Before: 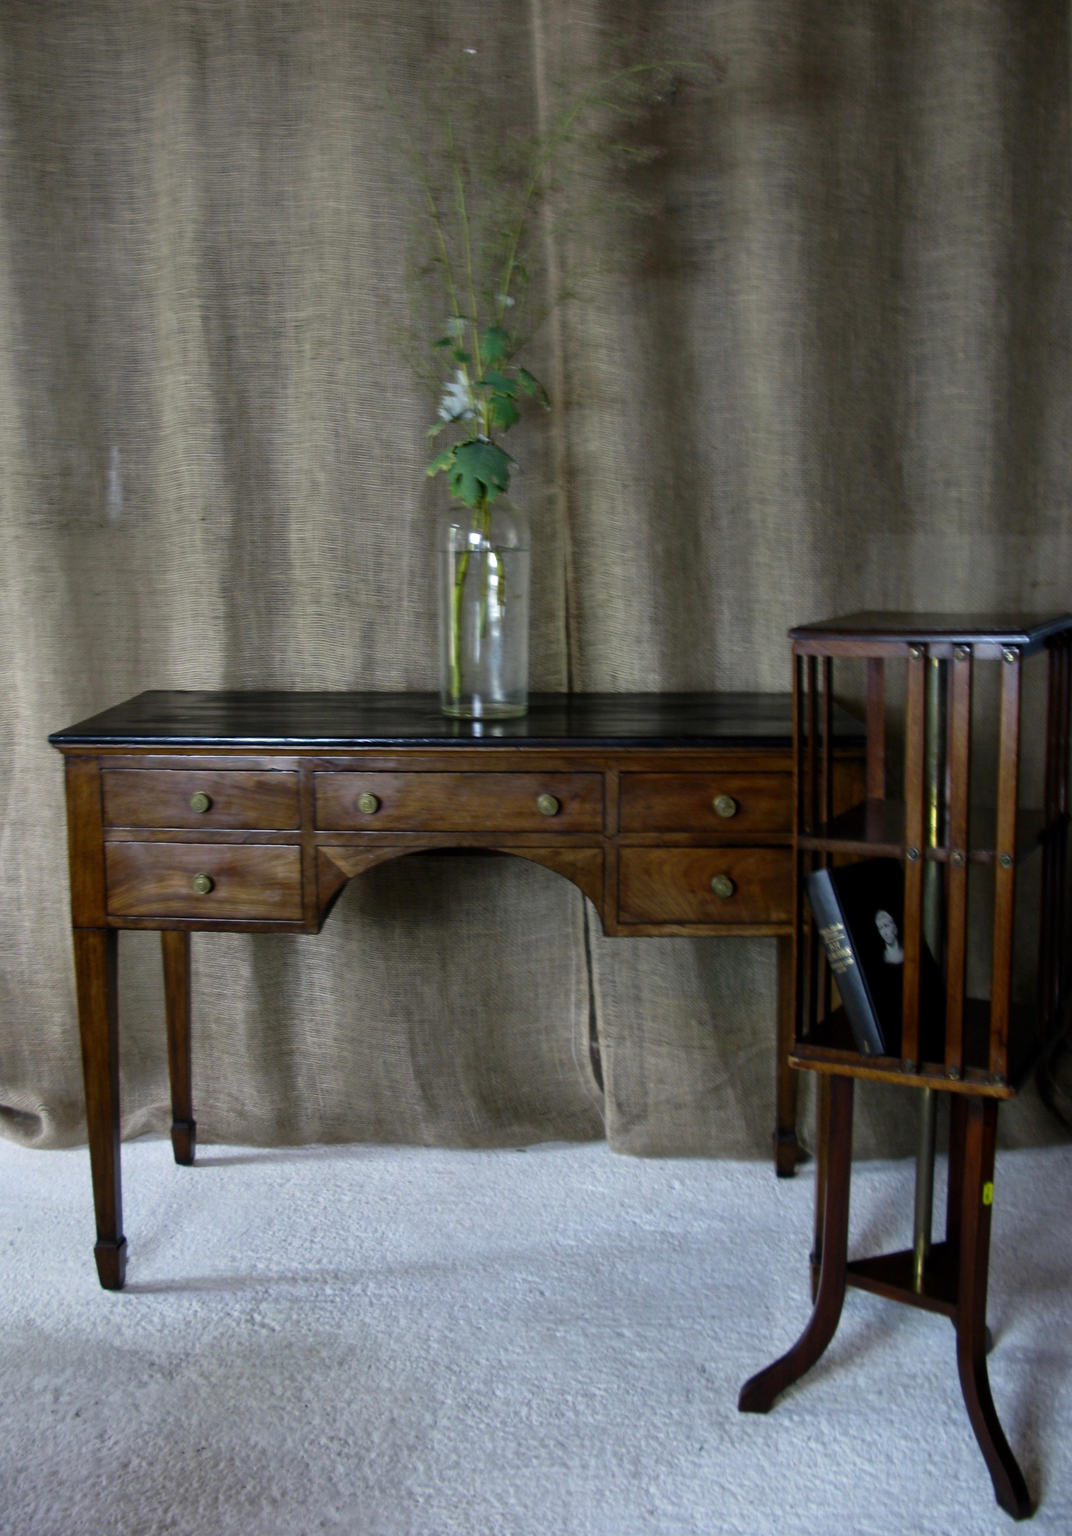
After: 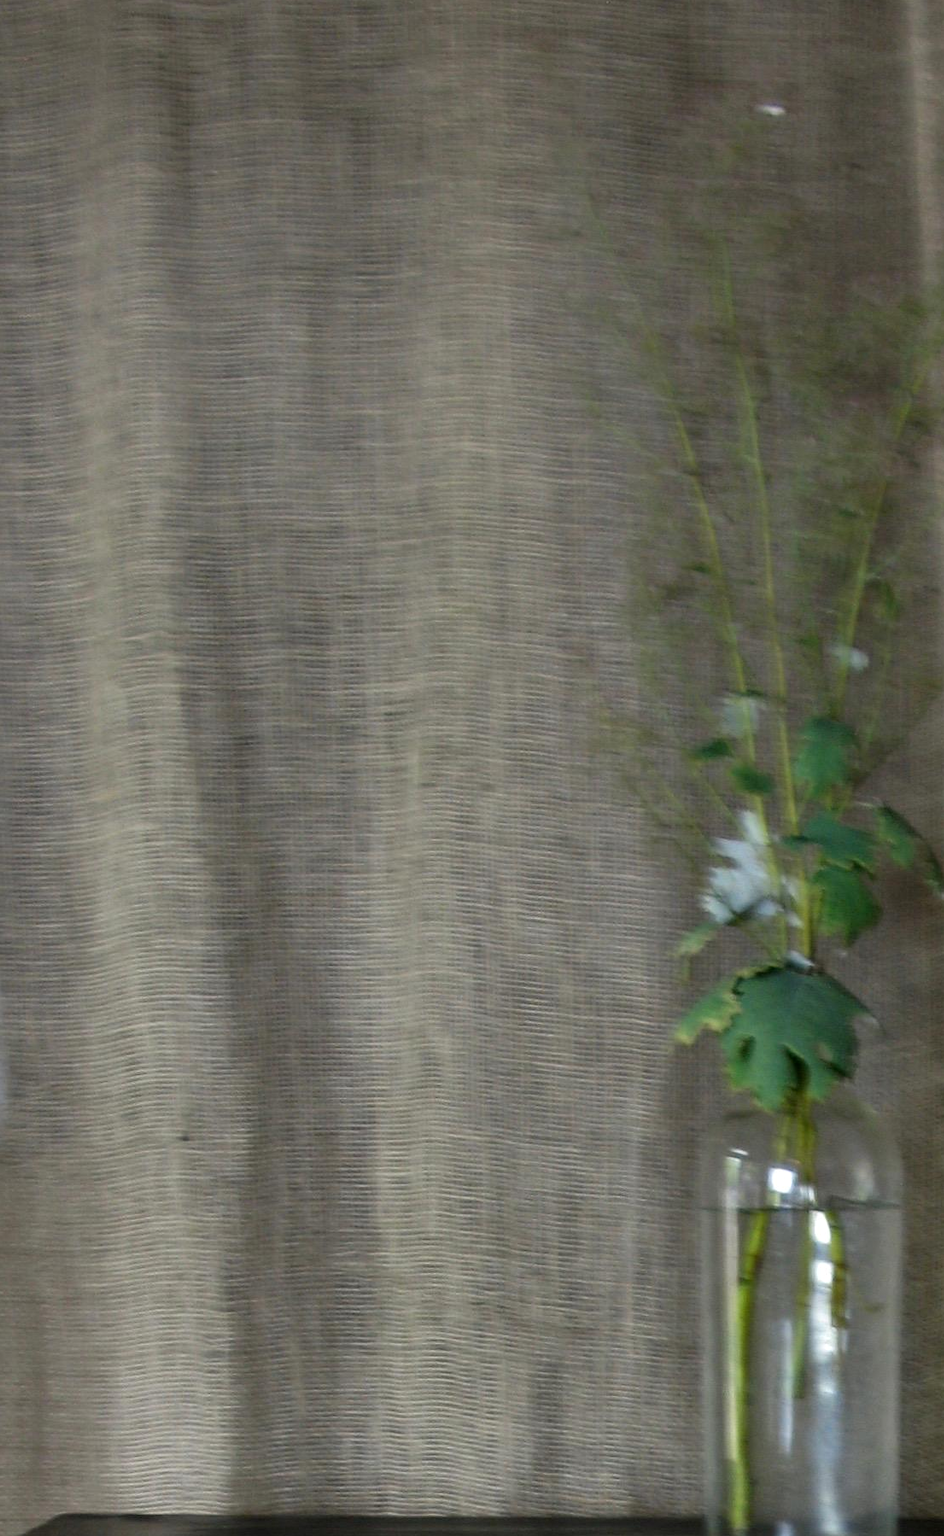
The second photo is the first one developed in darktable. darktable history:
crop and rotate: left 11.116%, top 0.079%, right 48.734%, bottom 54.388%
exposure: black level correction 0.001, exposure 0.015 EV, compensate highlight preservation false
tone equalizer: edges refinement/feathering 500, mask exposure compensation -1.57 EV, preserve details no
